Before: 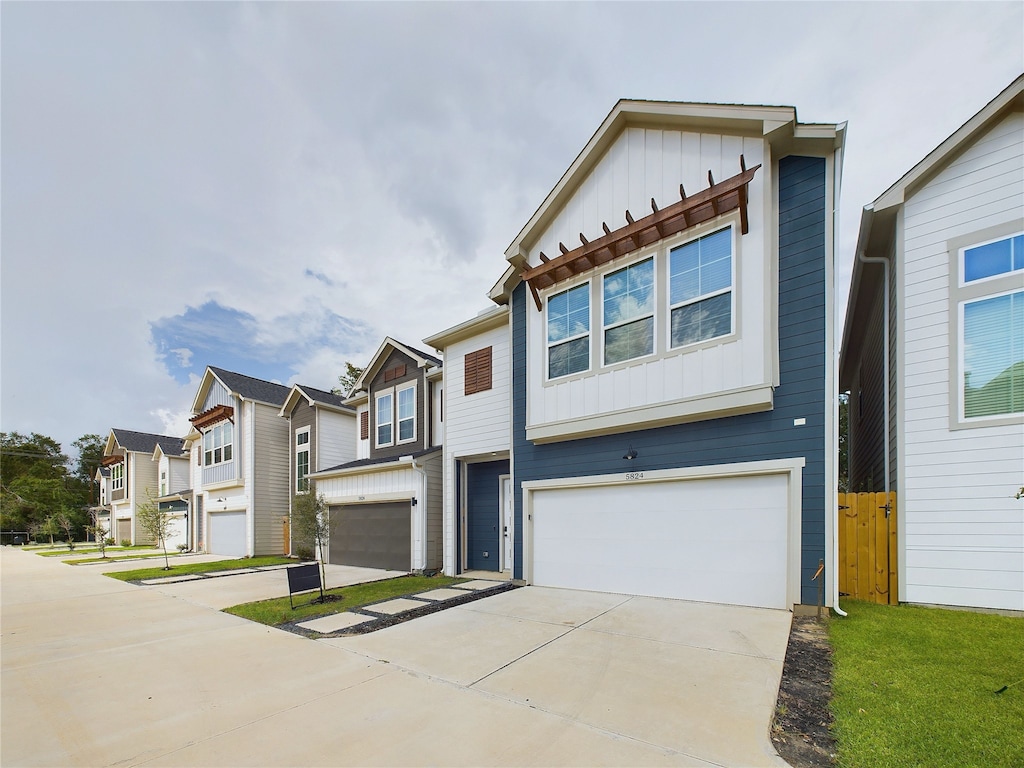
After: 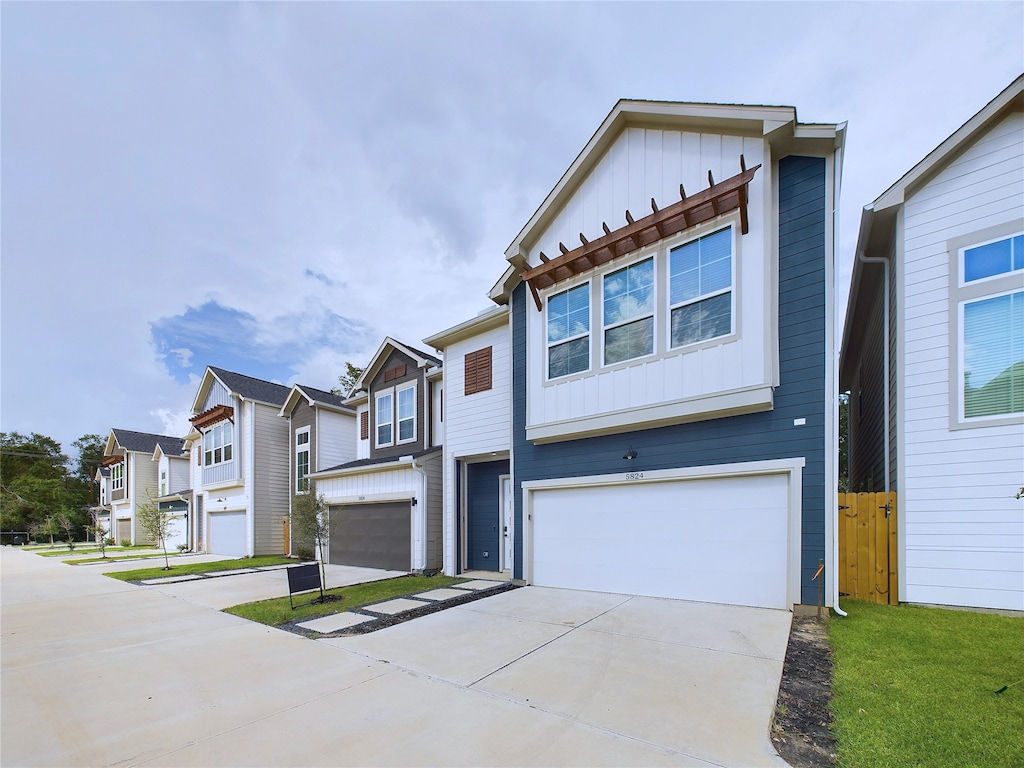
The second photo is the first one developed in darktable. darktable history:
color calibration: illuminant as shot in camera, x 0.365, y 0.379, temperature 4426.21 K
